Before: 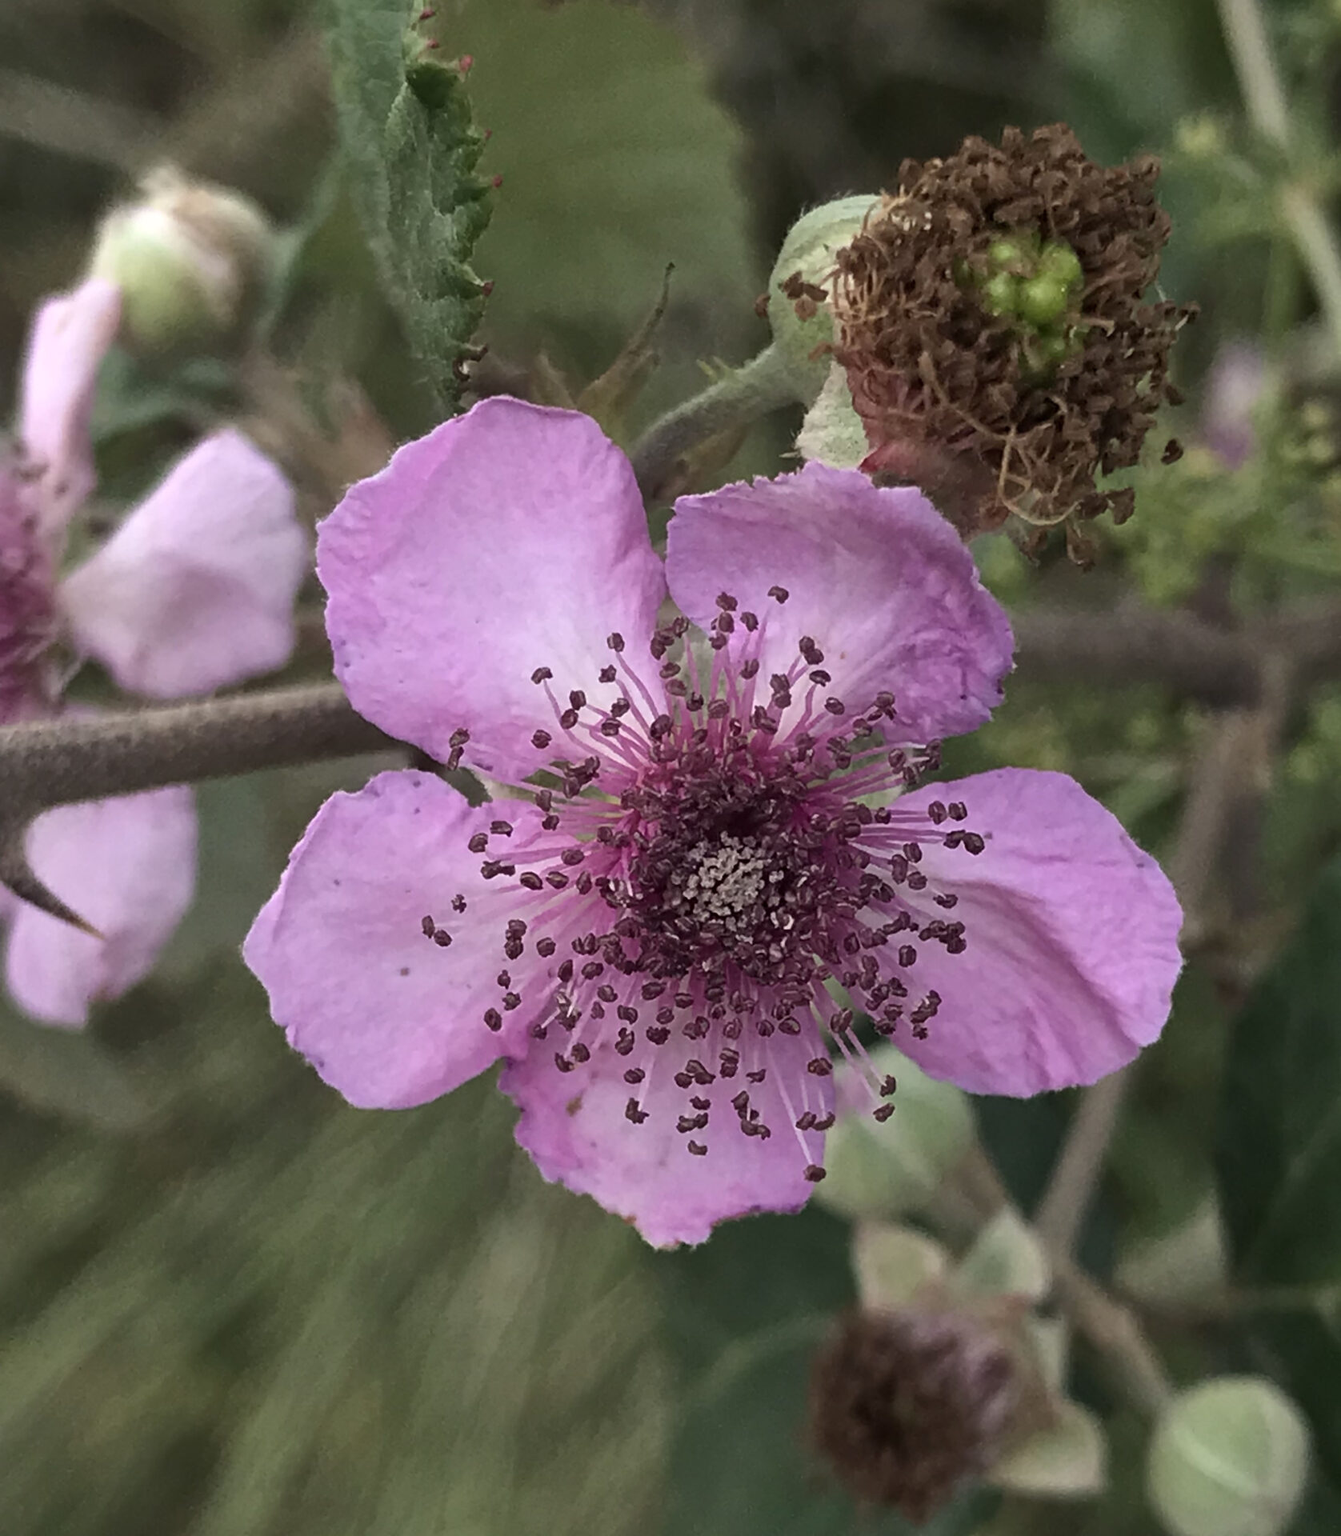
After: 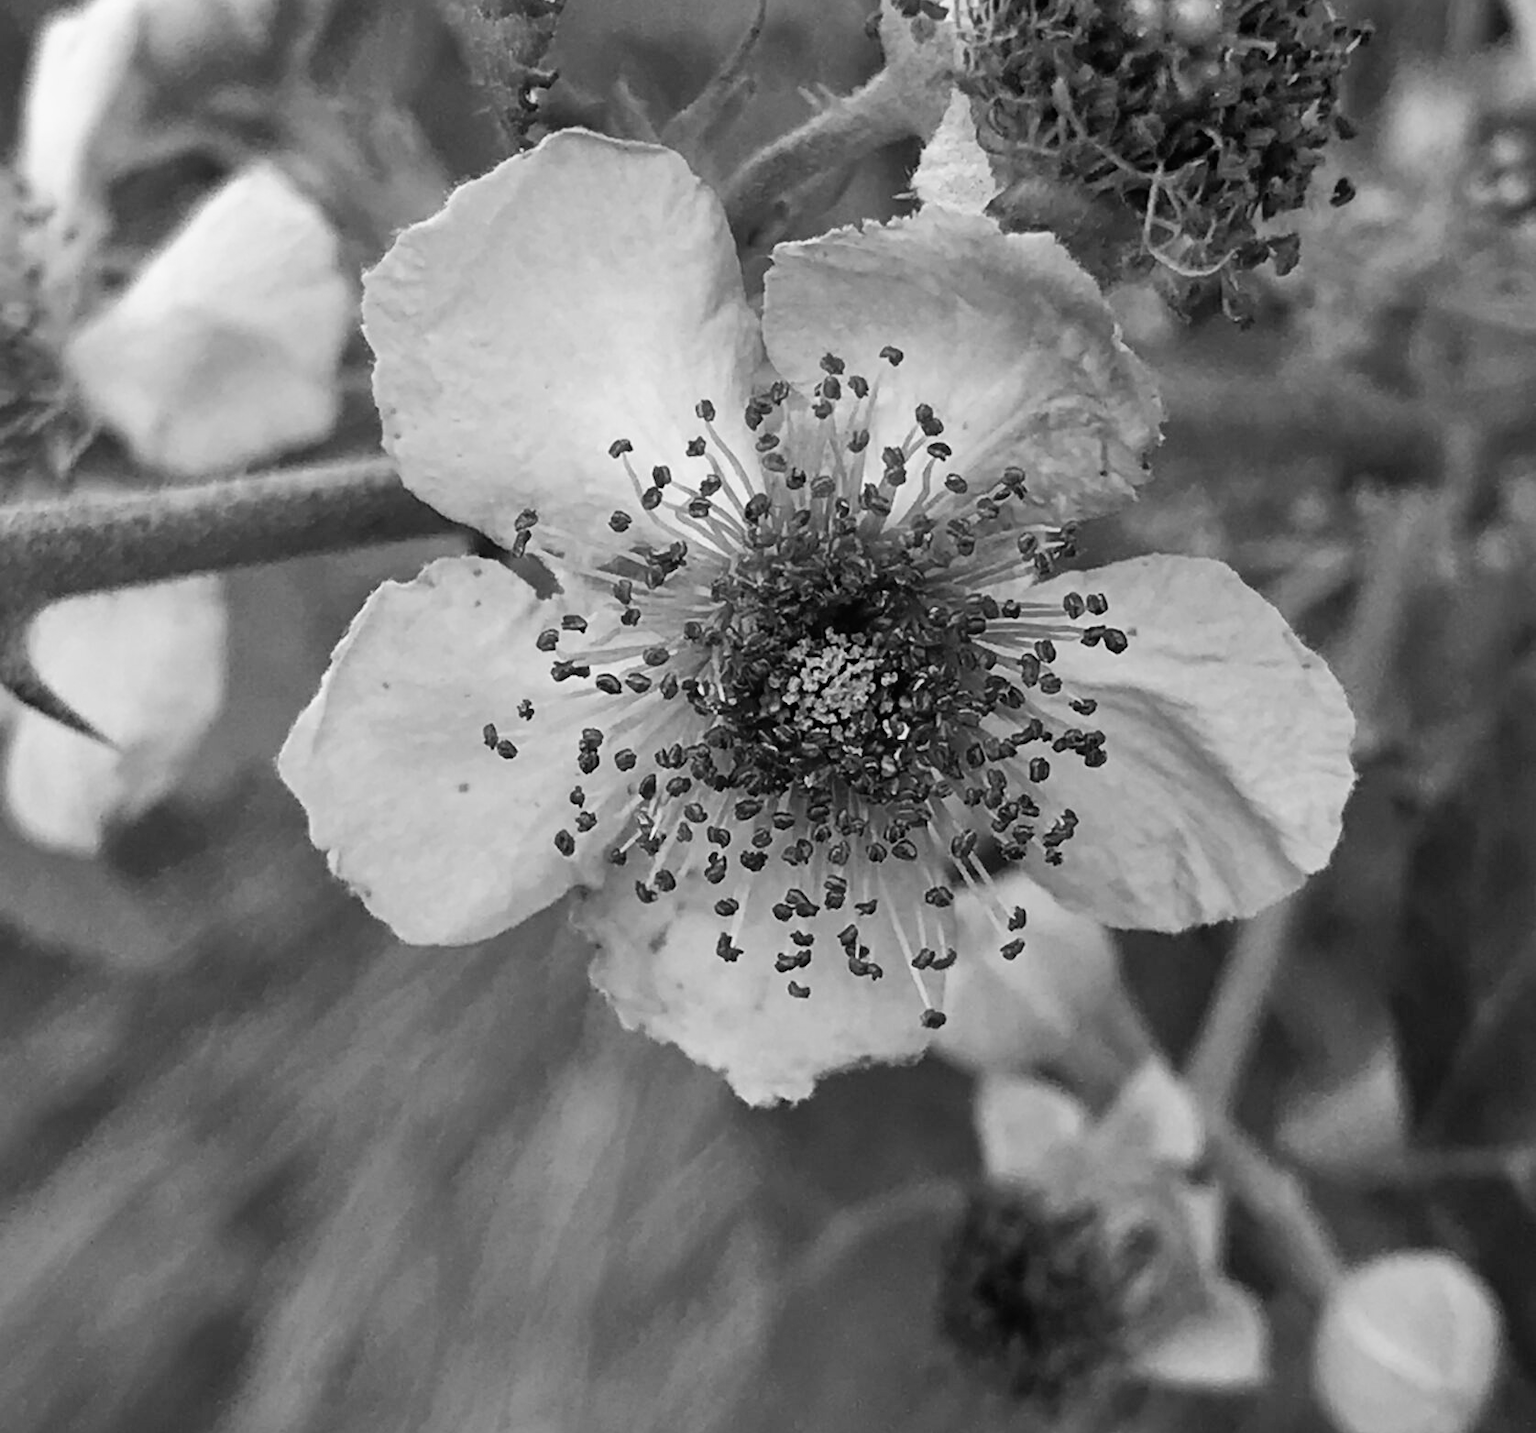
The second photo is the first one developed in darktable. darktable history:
tone curve: curves: ch0 [(0, 0) (0.051, 0.027) (0.096, 0.071) (0.219, 0.248) (0.428, 0.52) (0.596, 0.713) (0.727, 0.823) (0.859, 0.924) (1, 1)]; ch1 [(0, 0) (0.1, 0.038) (0.318, 0.221) (0.413, 0.325) (0.454, 0.41) (0.493, 0.478) (0.503, 0.501) (0.516, 0.515) (0.548, 0.575) (0.561, 0.596) (0.594, 0.647) (0.666, 0.701) (1, 1)]; ch2 [(0, 0) (0.453, 0.44) (0.479, 0.476) (0.504, 0.5) (0.52, 0.526) (0.557, 0.585) (0.583, 0.608) (0.824, 0.815) (1, 1)], color space Lab, independent channels, preserve colors none
crop and rotate: top 18.507%
monochrome: size 3.1
